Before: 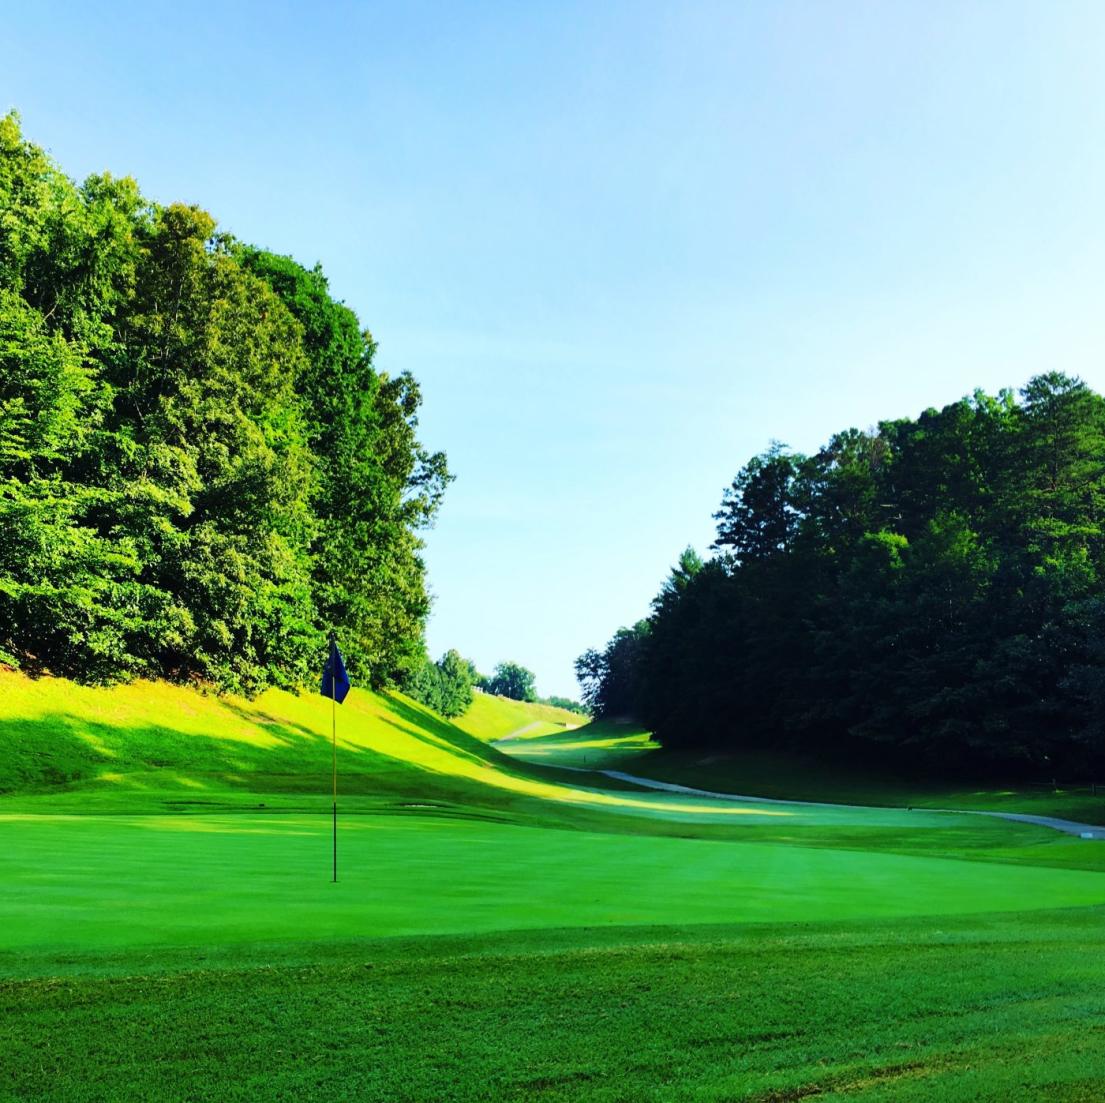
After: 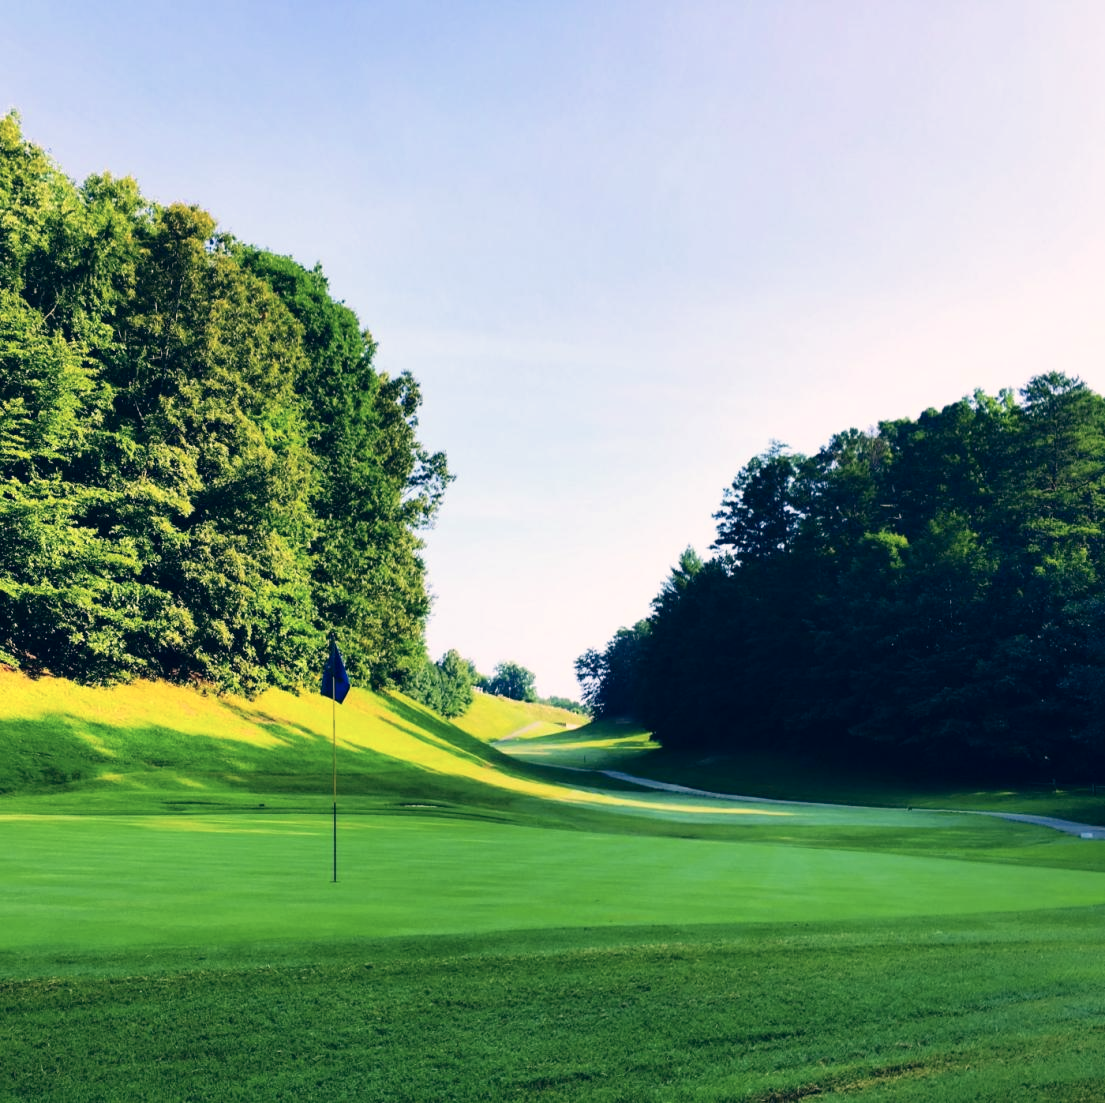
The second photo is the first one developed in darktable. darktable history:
color correction: highlights a* 14.45, highlights b* 5.79, shadows a* -5.97, shadows b* -15.61, saturation 0.843
